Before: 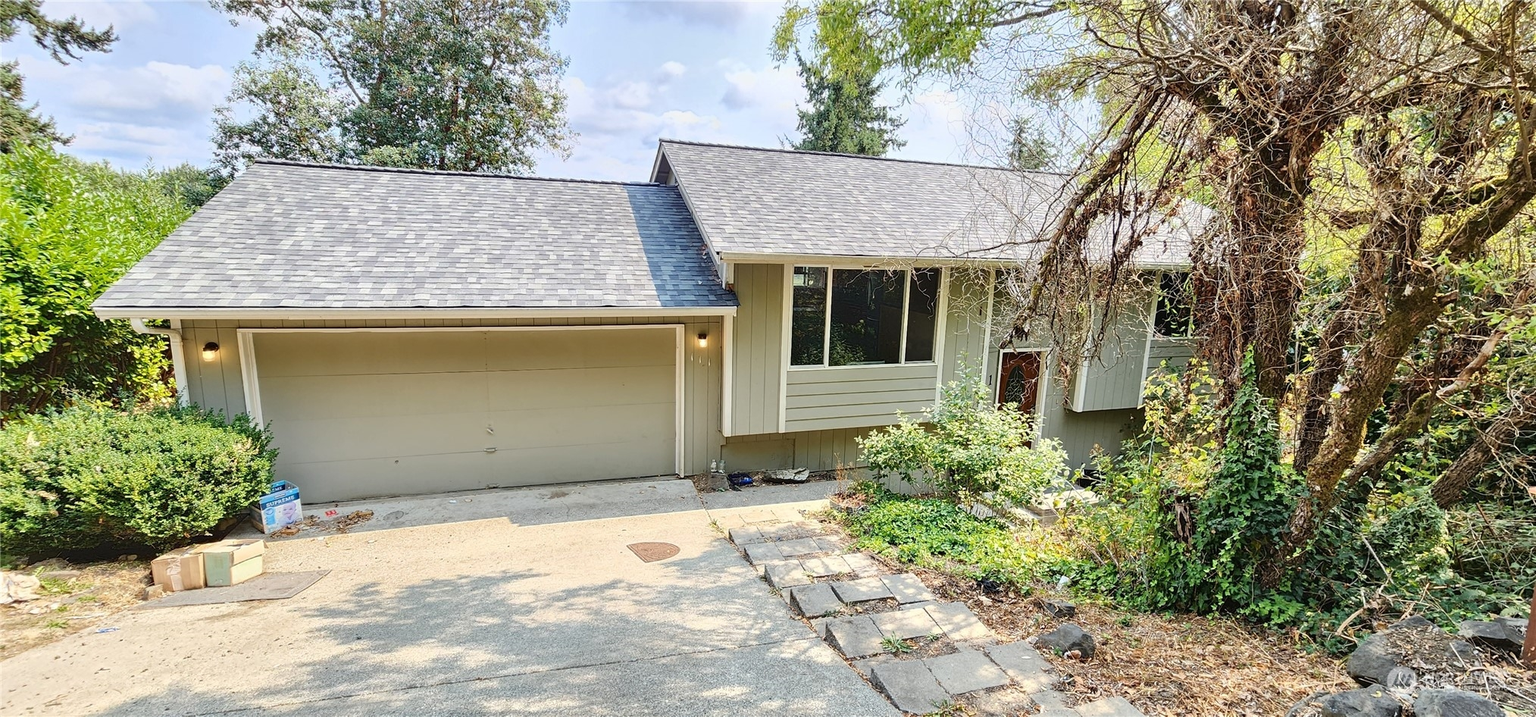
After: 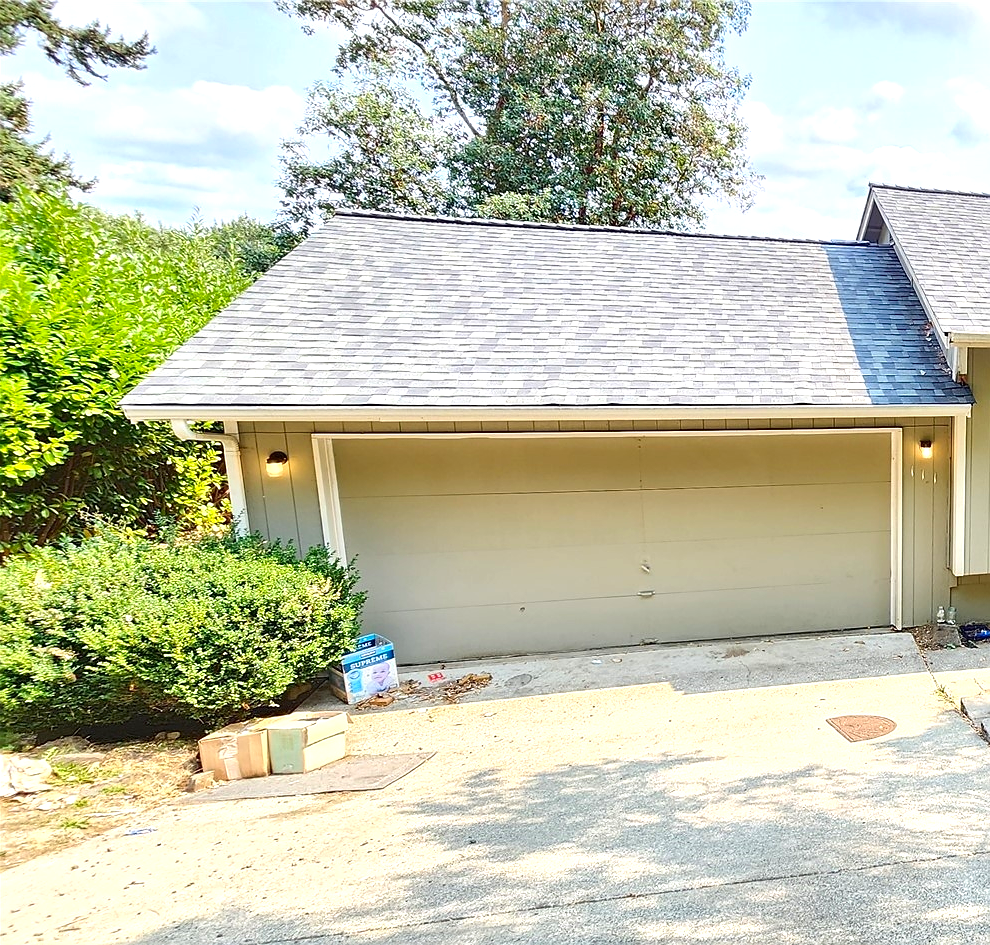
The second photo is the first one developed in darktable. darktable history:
sharpen: radius 0.97, amount 0.613
exposure: black level correction 0.001, exposure 0.5 EV, compensate highlight preservation false
crop and rotate: left 0.052%, top 0%, right 51.088%
contrast brightness saturation: saturation 0.18
